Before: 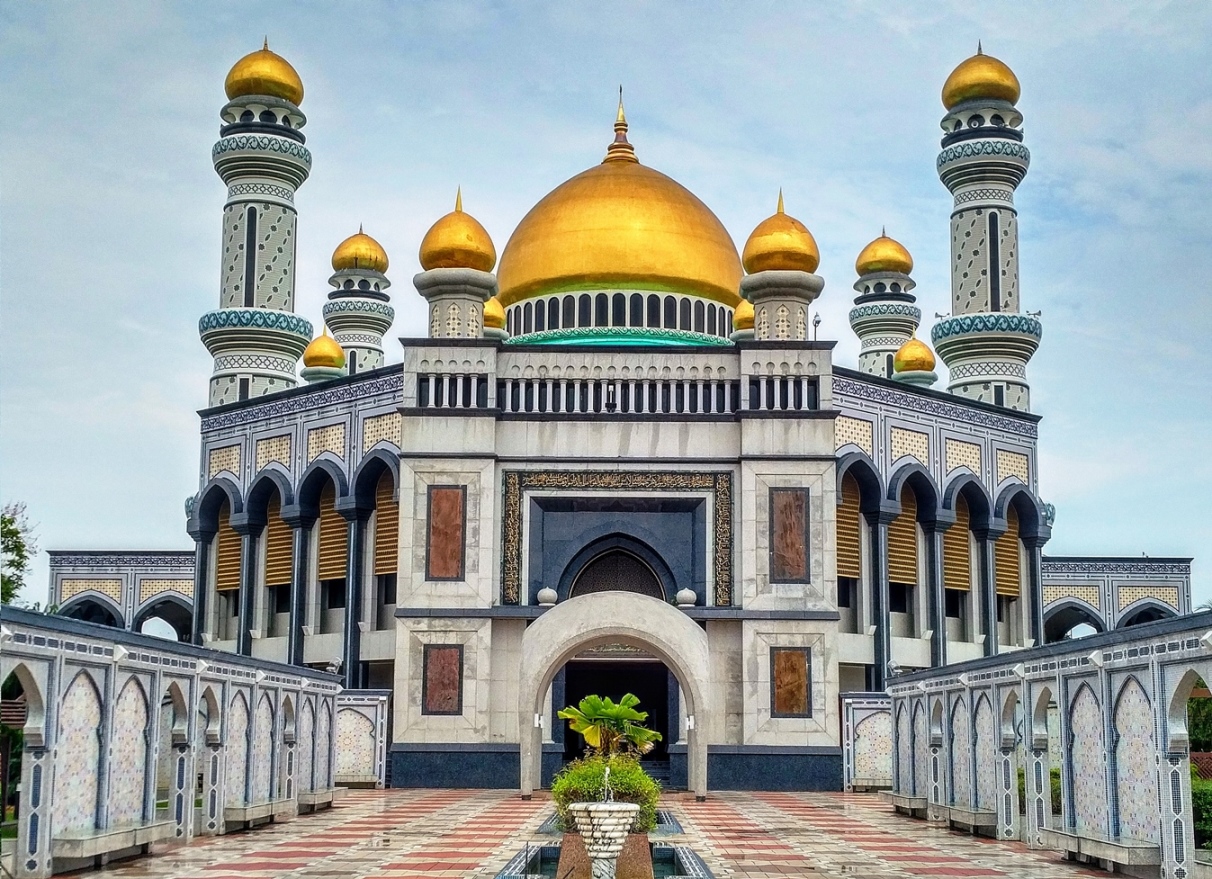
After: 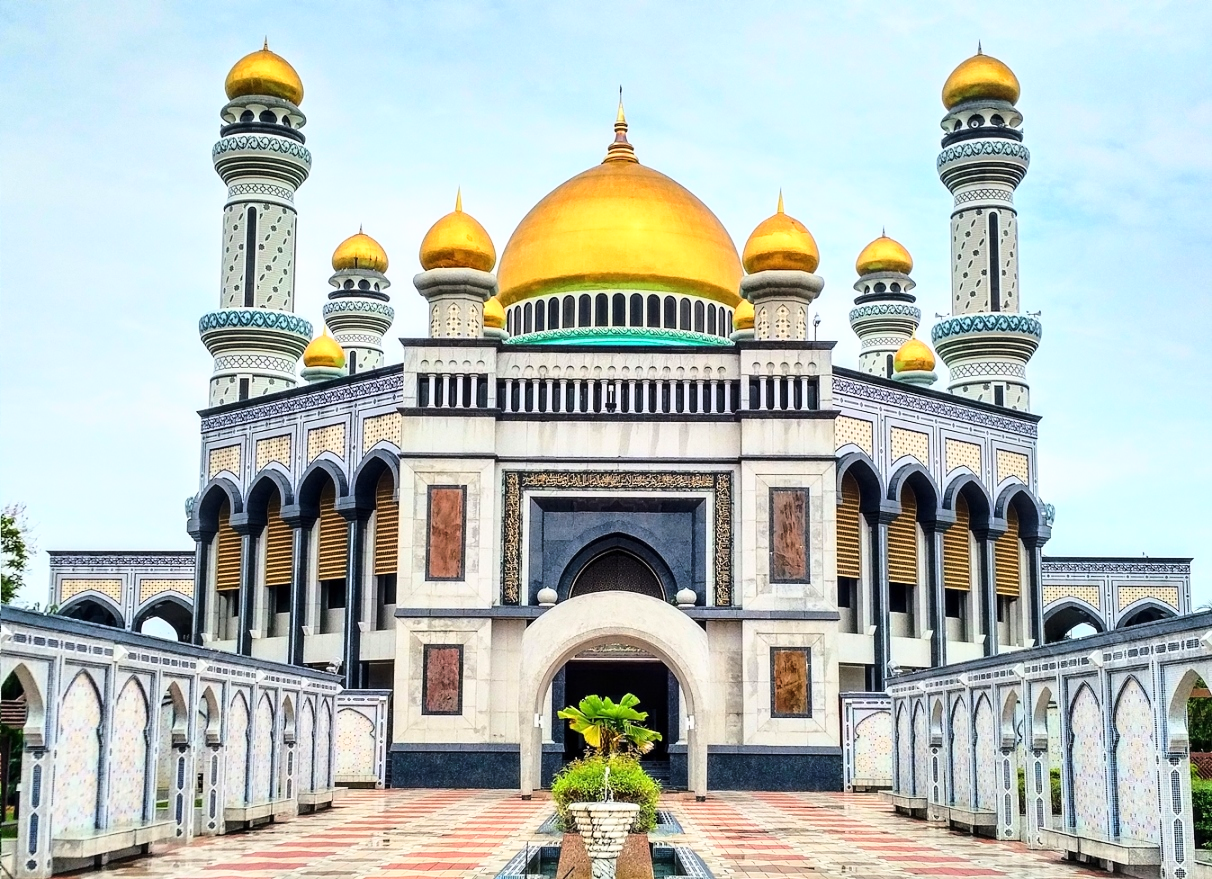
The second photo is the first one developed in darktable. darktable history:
tone equalizer: edges refinement/feathering 500, mask exposure compensation -1.57 EV, preserve details no
base curve: curves: ch0 [(0, 0) (0.036, 0.037) (0.121, 0.228) (0.46, 0.76) (0.859, 0.983) (1, 1)]
